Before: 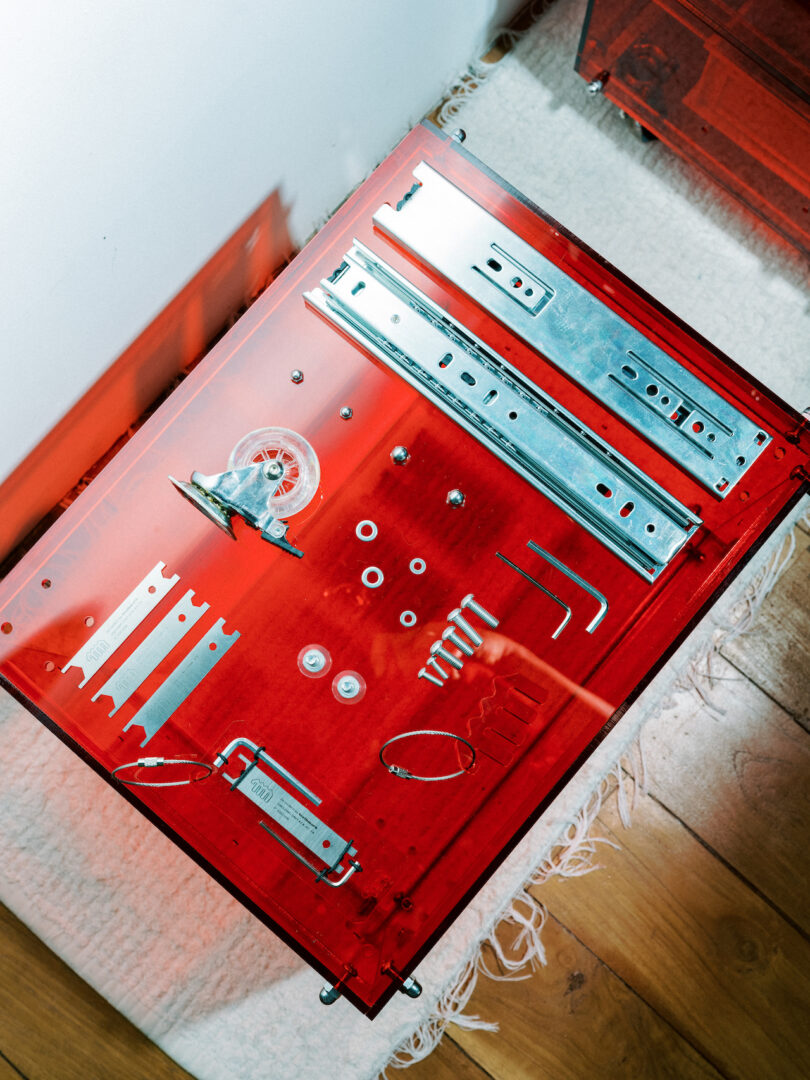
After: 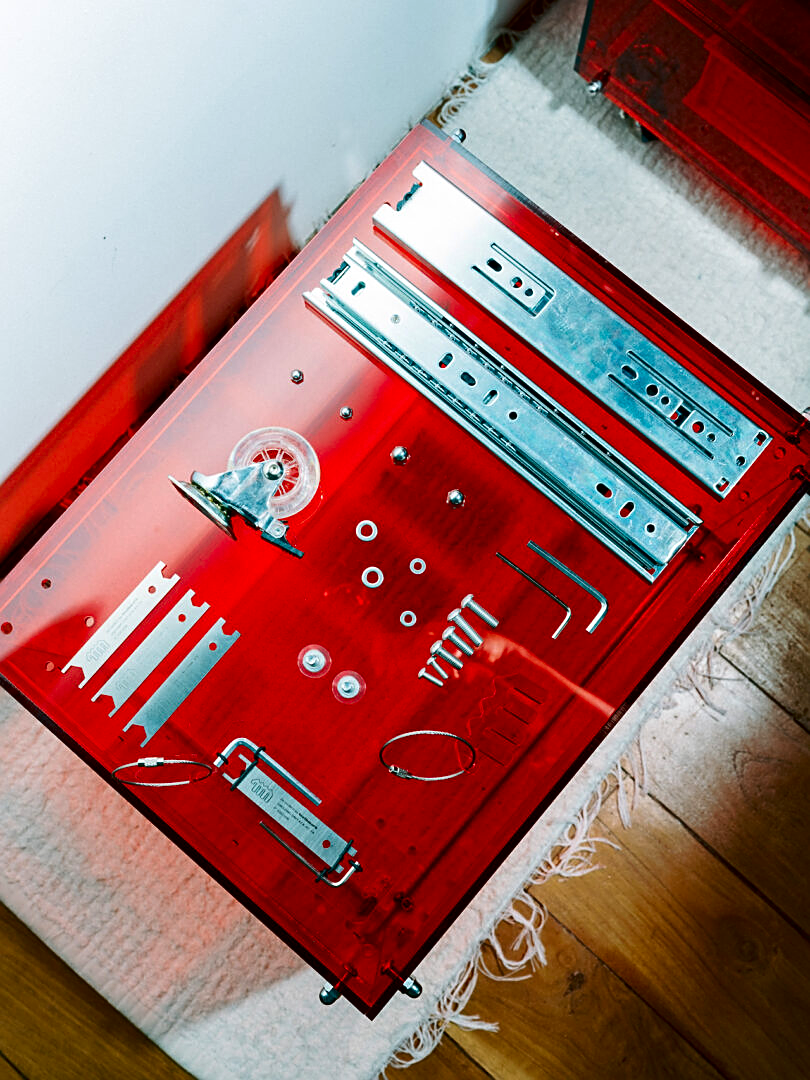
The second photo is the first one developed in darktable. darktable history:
sharpen: on, module defaults
contrast brightness saturation: contrast 0.122, brightness -0.124, saturation 0.204
